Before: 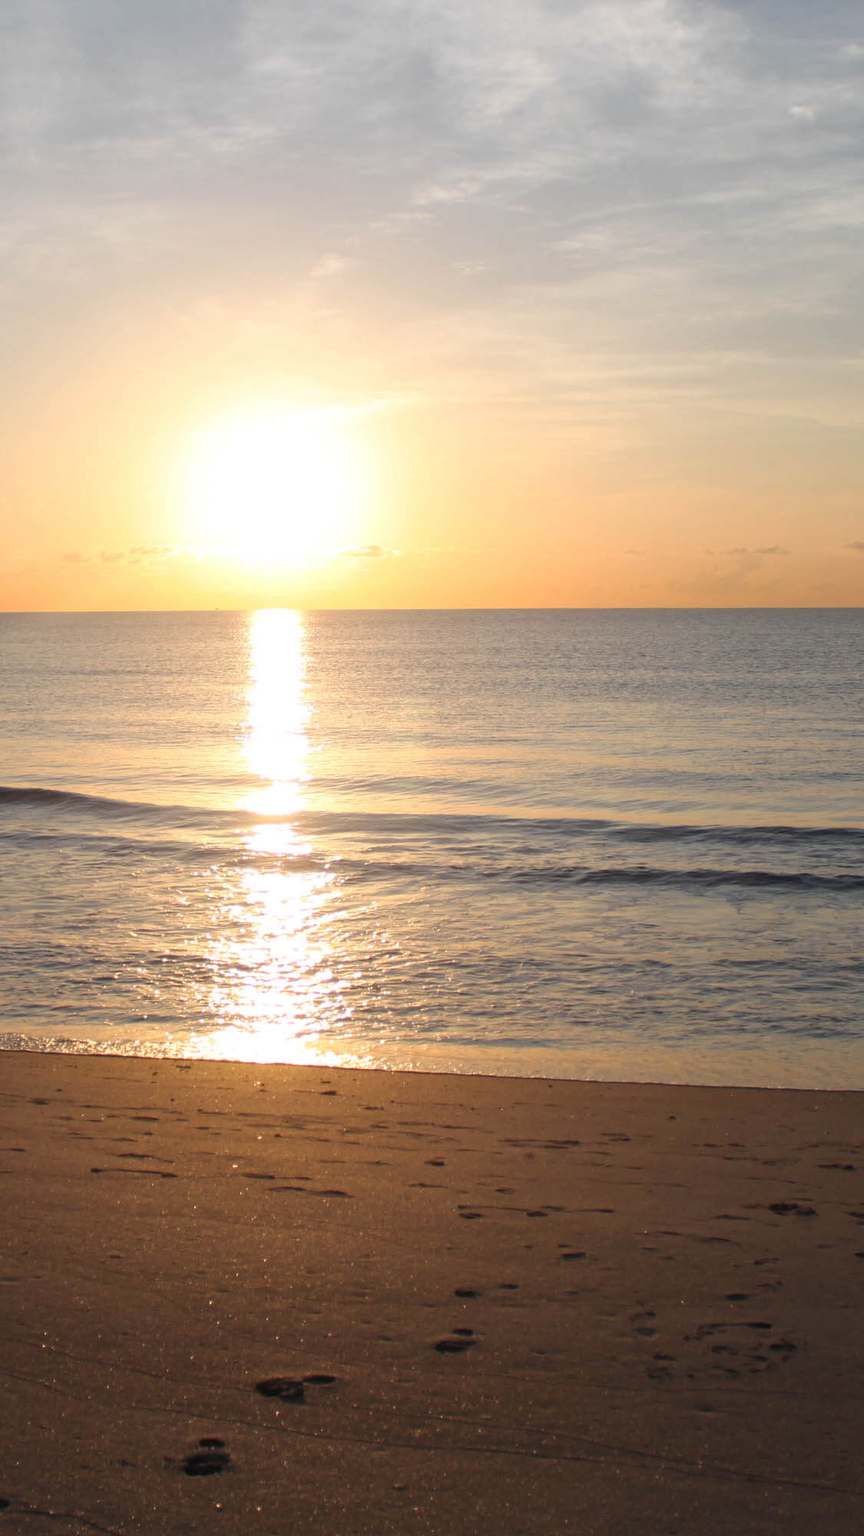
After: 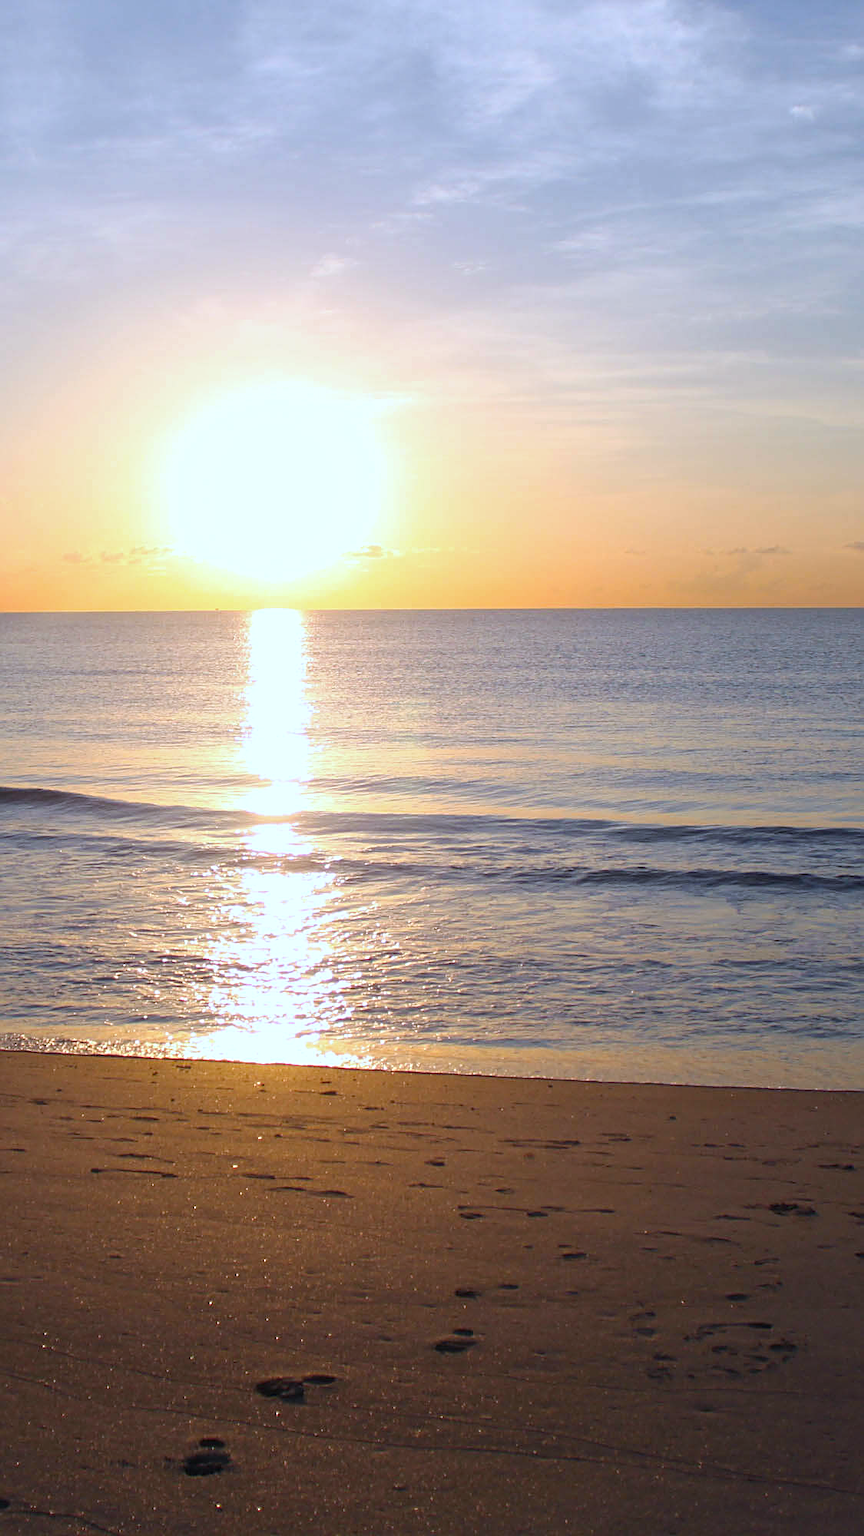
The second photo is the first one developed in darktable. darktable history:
sharpen: on, module defaults
white balance: red 0.948, green 1.02, blue 1.176
color balance rgb: perceptual saturation grading › global saturation 20%, global vibrance 20%
